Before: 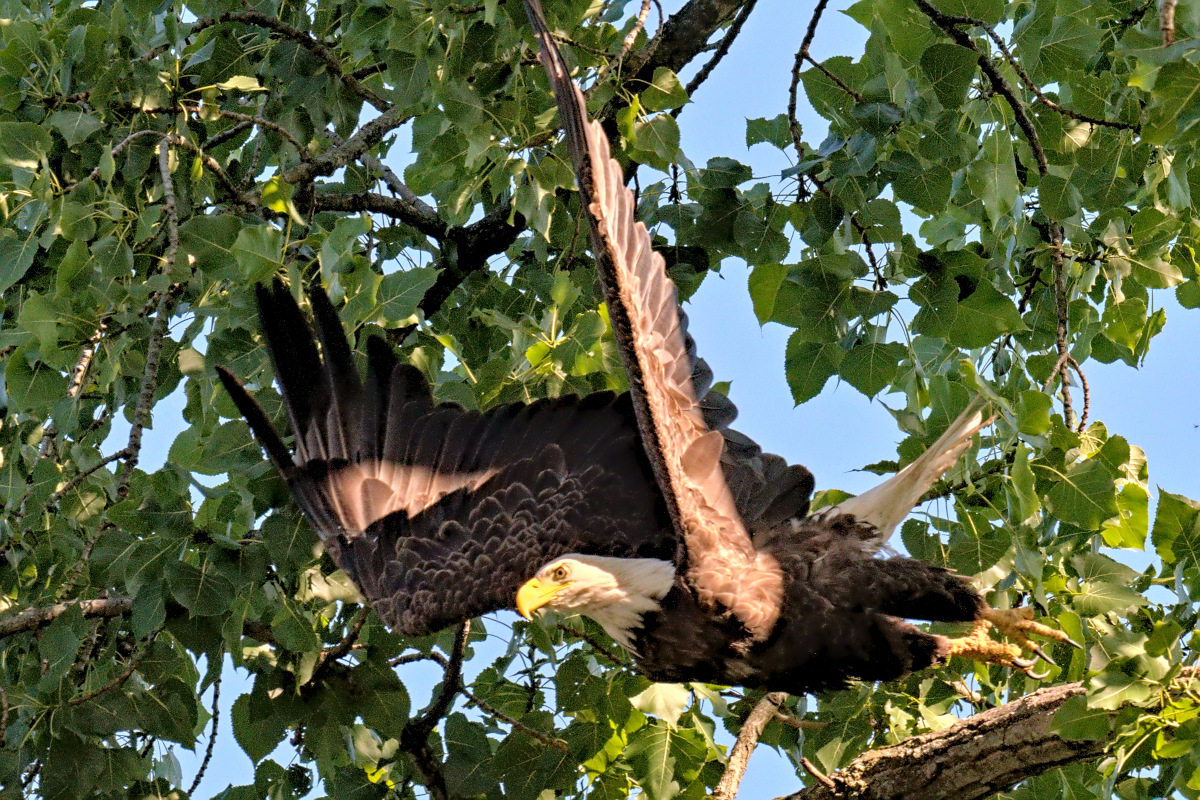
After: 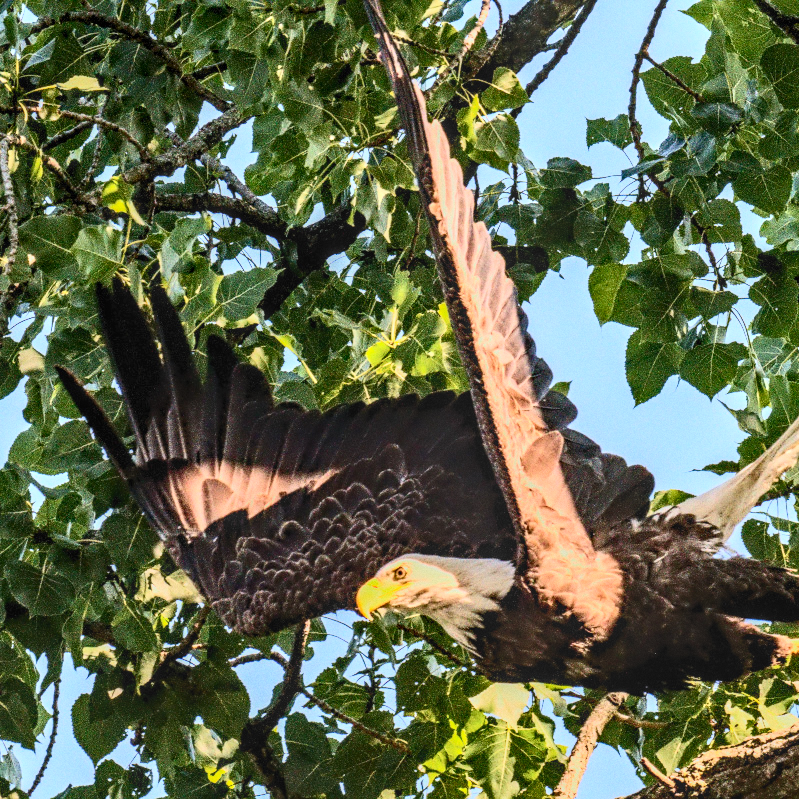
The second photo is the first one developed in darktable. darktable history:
grain: coarseness 0.09 ISO
crop and rotate: left 13.342%, right 19.991%
contrast brightness saturation: contrast 0.62, brightness 0.34, saturation 0.14
local contrast: highlights 0%, shadows 0%, detail 133%
